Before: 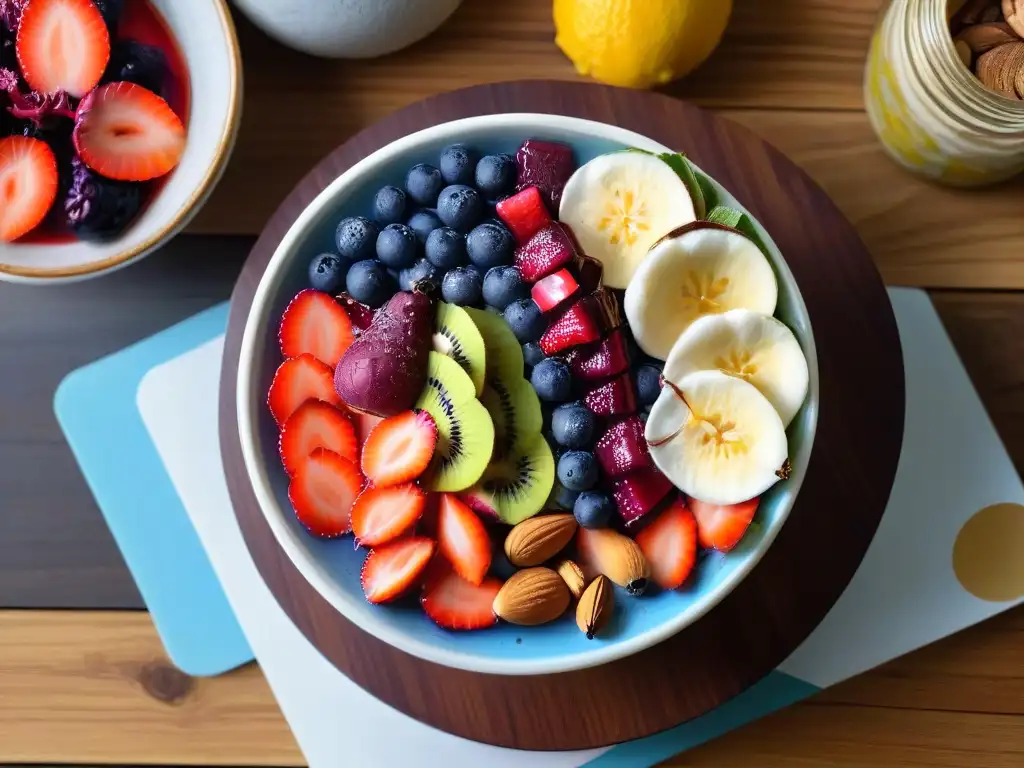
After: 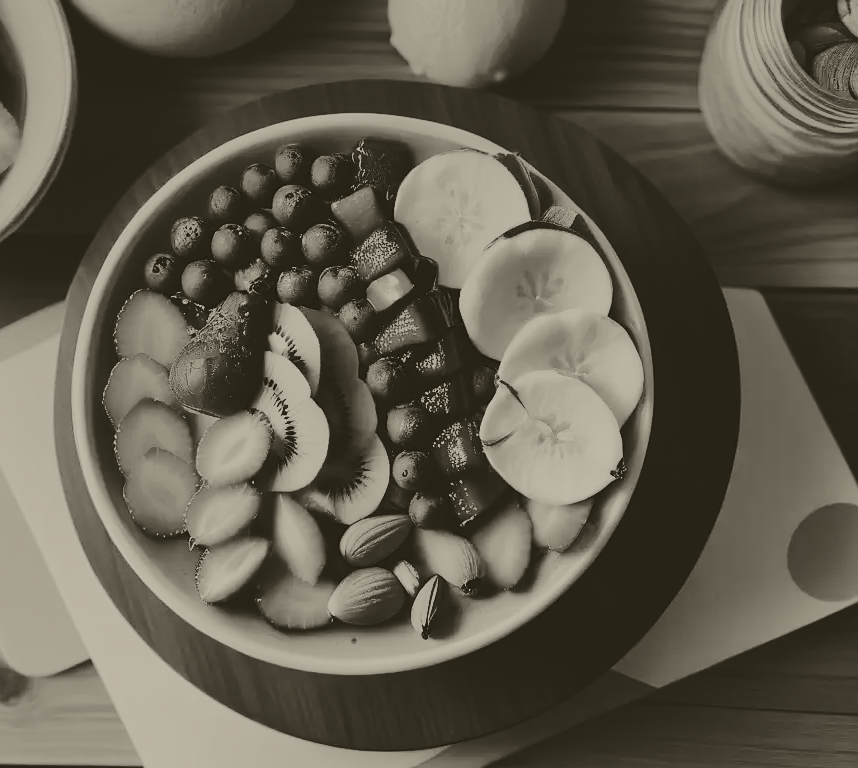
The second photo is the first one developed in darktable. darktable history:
crop: left 16.145%
sharpen: radius 1
graduated density: on, module defaults
colorize: hue 41.44°, saturation 22%, source mix 60%, lightness 10.61%
tone curve: curves: ch0 [(0, 0) (0.003, 0.046) (0.011, 0.052) (0.025, 0.059) (0.044, 0.069) (0.069, 0.084) (0.1, 0.107) (0.136, 0.133) (0.177, 0.171) (0.224, 0.216) (0.277, 0.293) (0.335, 0.371) (0.399, 0.481) (0.468, 0.577) (0.543, 0.662) (0.623, 0.749) (0.709, 0.831) (0.801, 0.891) (0.898, 0.942) (1, 1)], preserve colors none
tone equalizer: -8 EV -0.75 EV, -7 EV -0.7 EV, -6 EV -0.6 EV, -5 EV -0.4 EV, -3 EV 0.4 EV, -2 EV 0.6 EV, -1 EV 0.7 EV, +0 EV 0.75 EV, edges refinement/feathering 500, mask exposure compensation -1.57 EV, preserve details no
